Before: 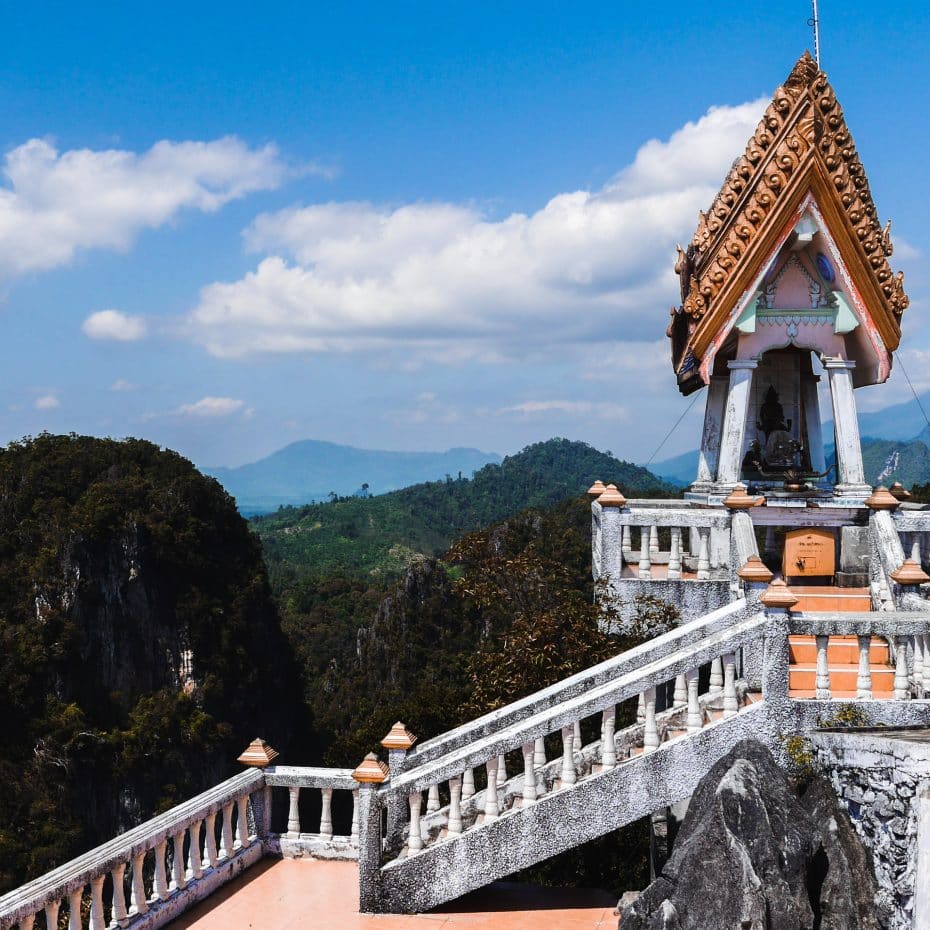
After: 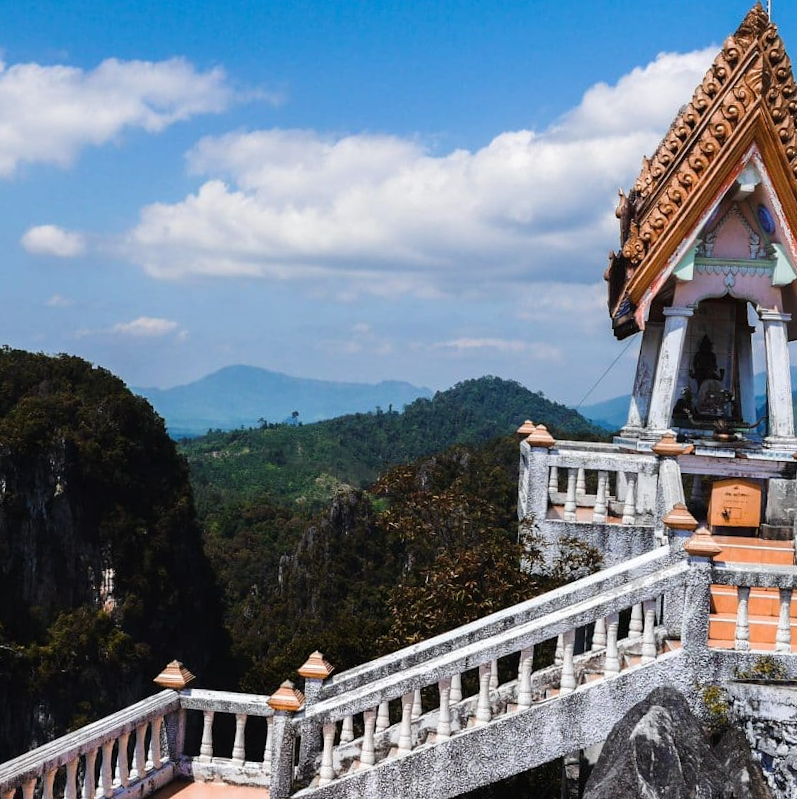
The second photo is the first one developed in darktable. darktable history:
crop and rotate: angle -2.93°, left 5.303%, top 5.179%, right 4.654%, bottom 4.584%
